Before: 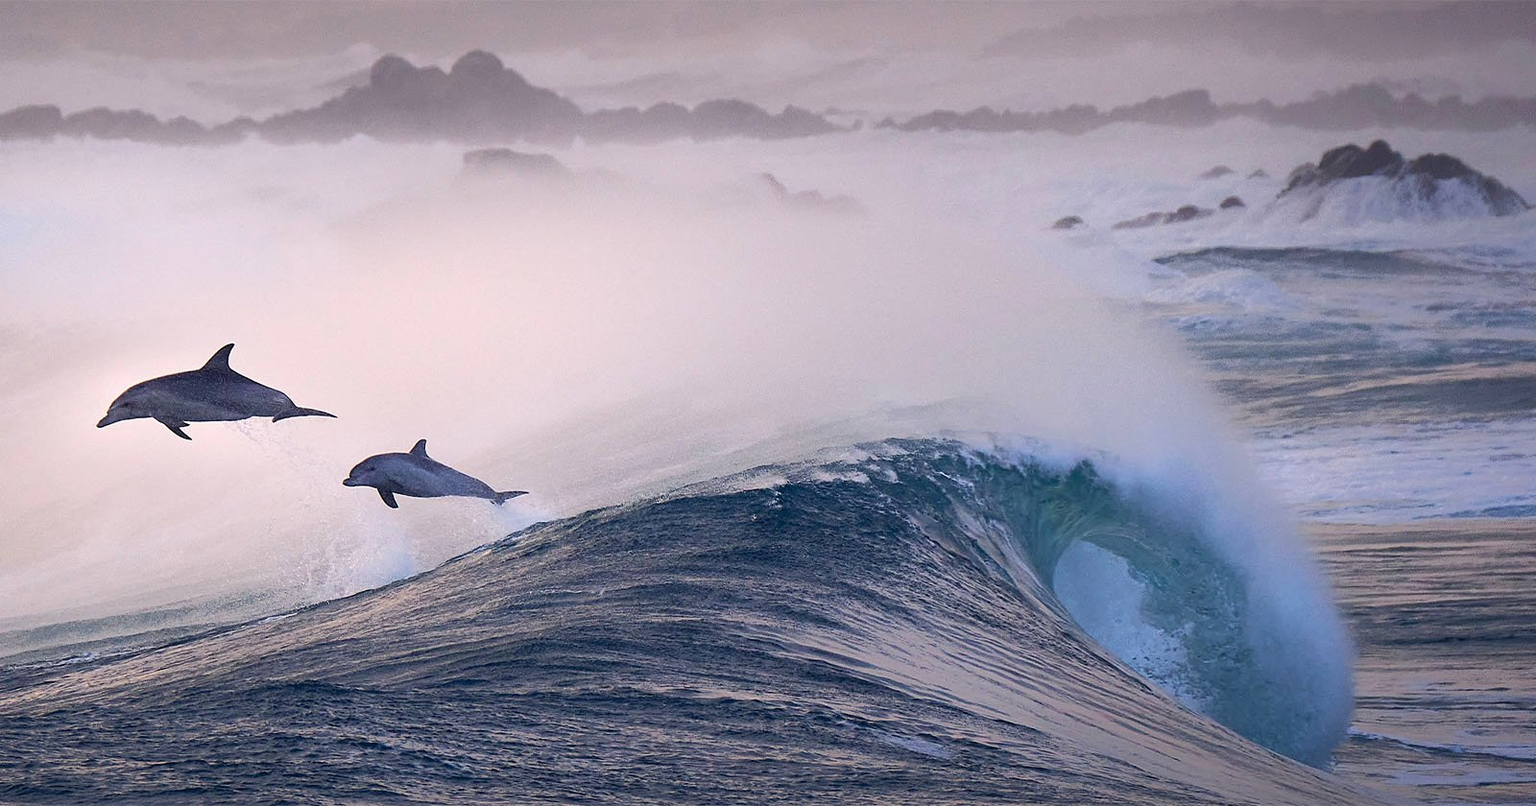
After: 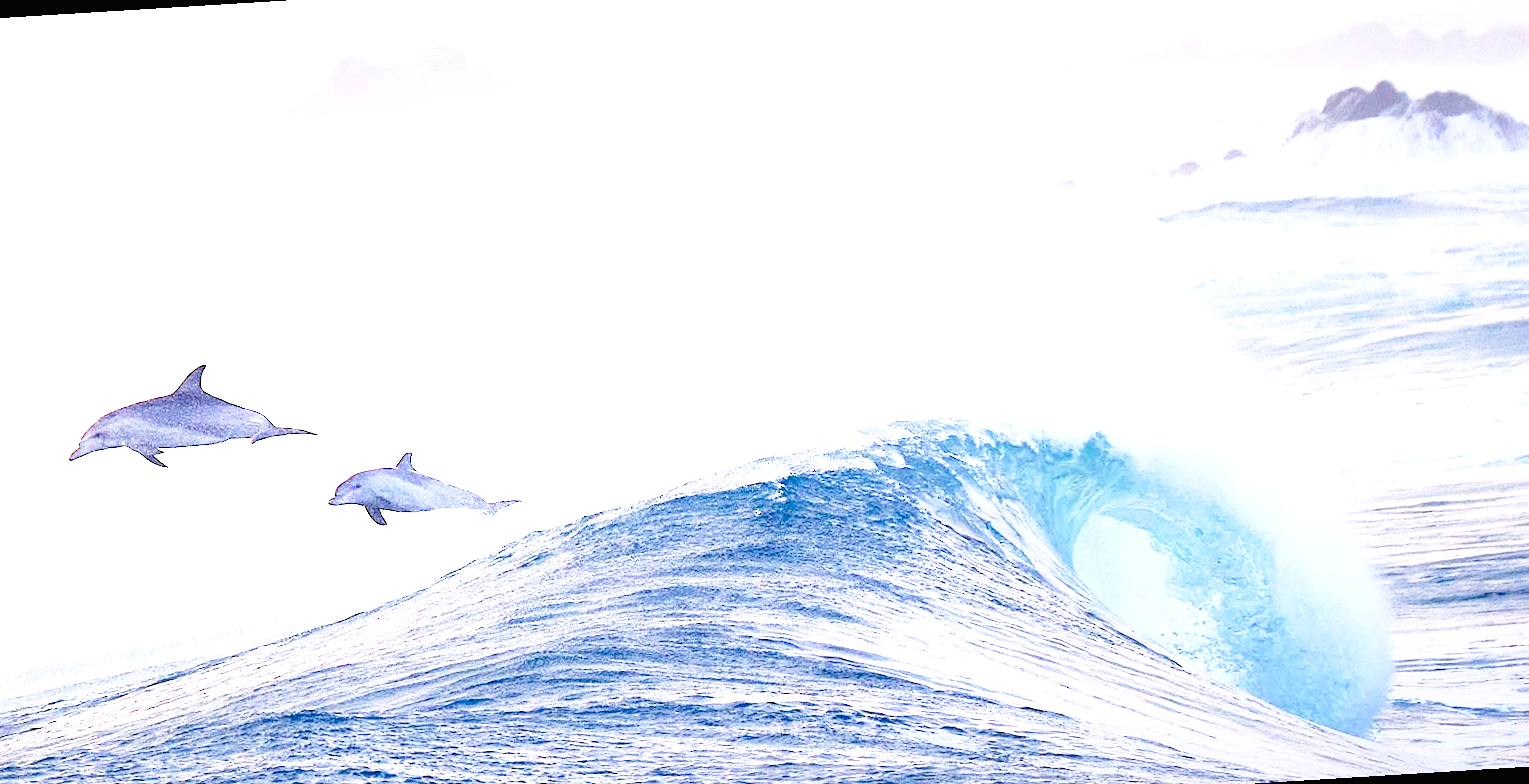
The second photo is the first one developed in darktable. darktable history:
rotate and perspective: rotation -3.52°, crop left 0.036, crop right 0.964, crop top 0.081, crop bottom 0.919
base curve: curves: ch0 [(0, 0) (0.028, 0.03) (0.121, 0.232) (0.46, 0.748) (0.859, 0.968) (1, 1)], preserve colors none
white balance: red 0.967, blue 1.049
exposure: black level correction 0, exposure 2.138 EV, compensate exposure bias true, compensate highlight preservation false
